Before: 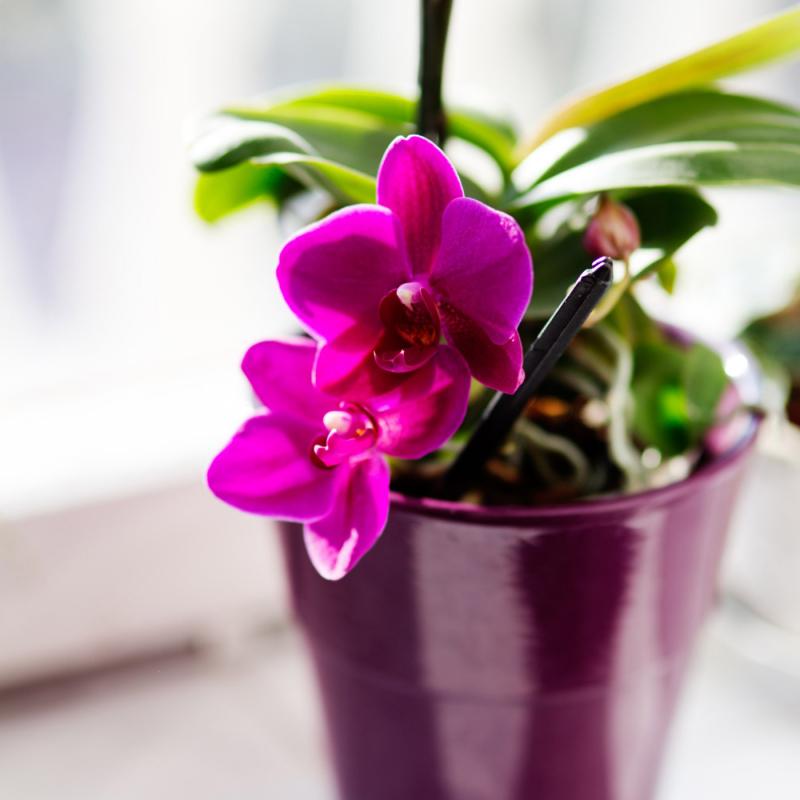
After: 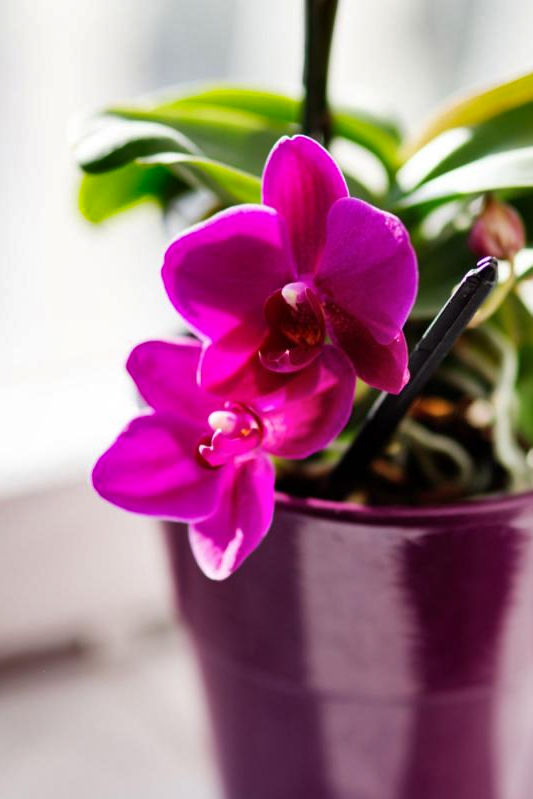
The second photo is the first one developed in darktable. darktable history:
crop and rotate: left 14.436%, right 18.898%
shadows and highlights: low approximation 0.01, soften with gaussian
